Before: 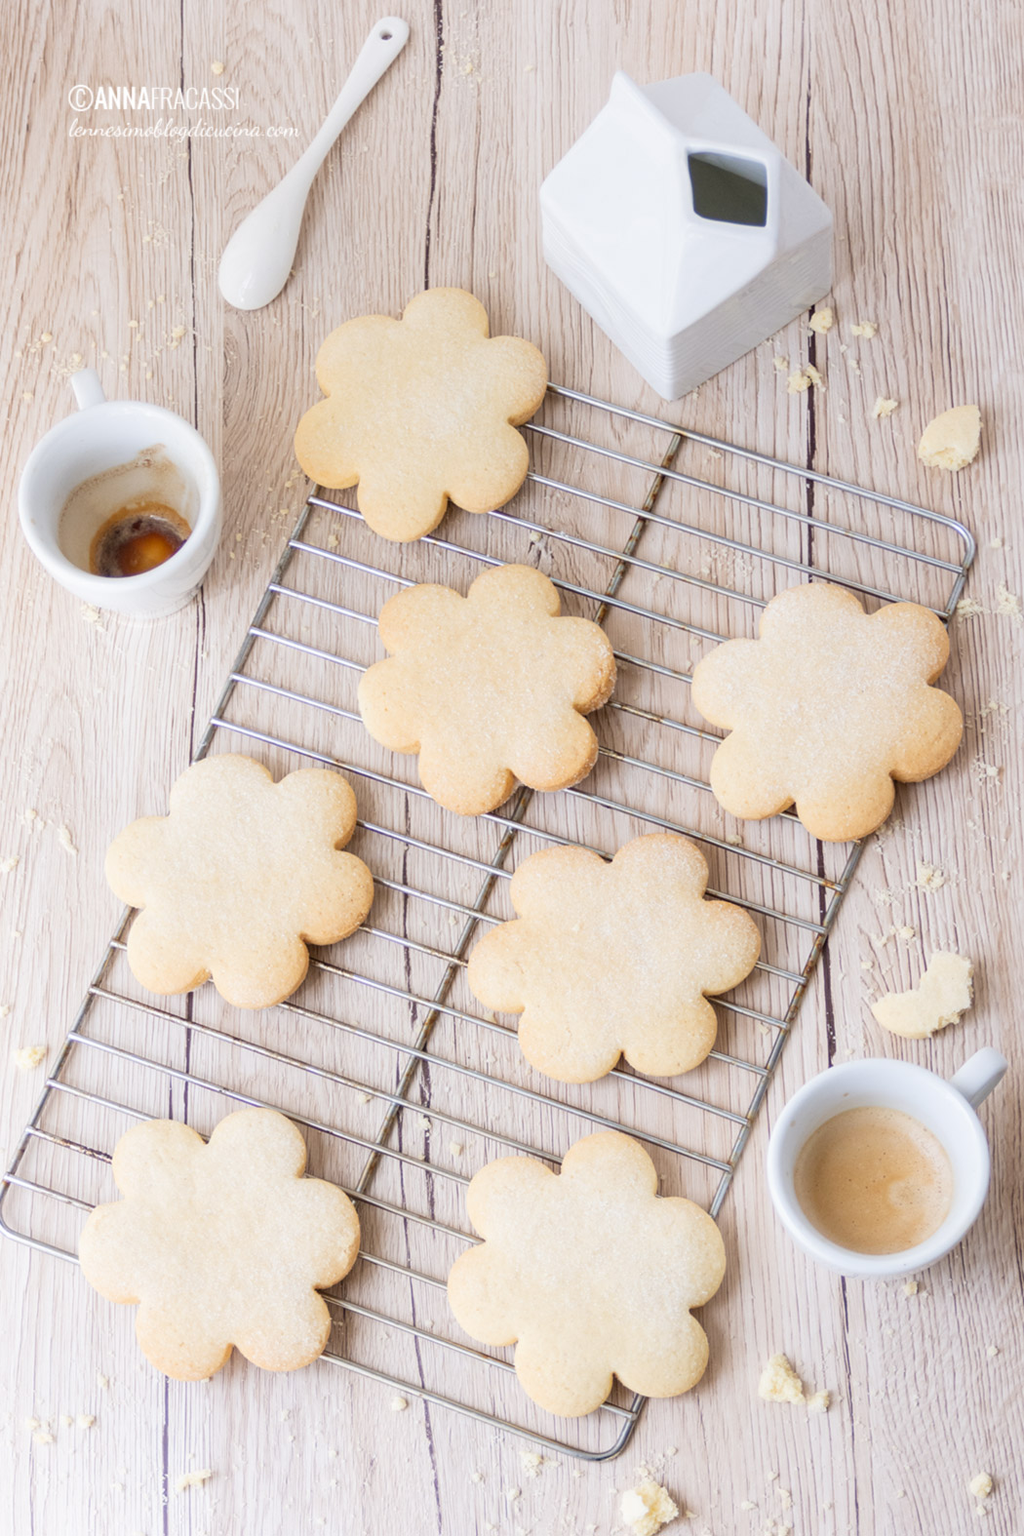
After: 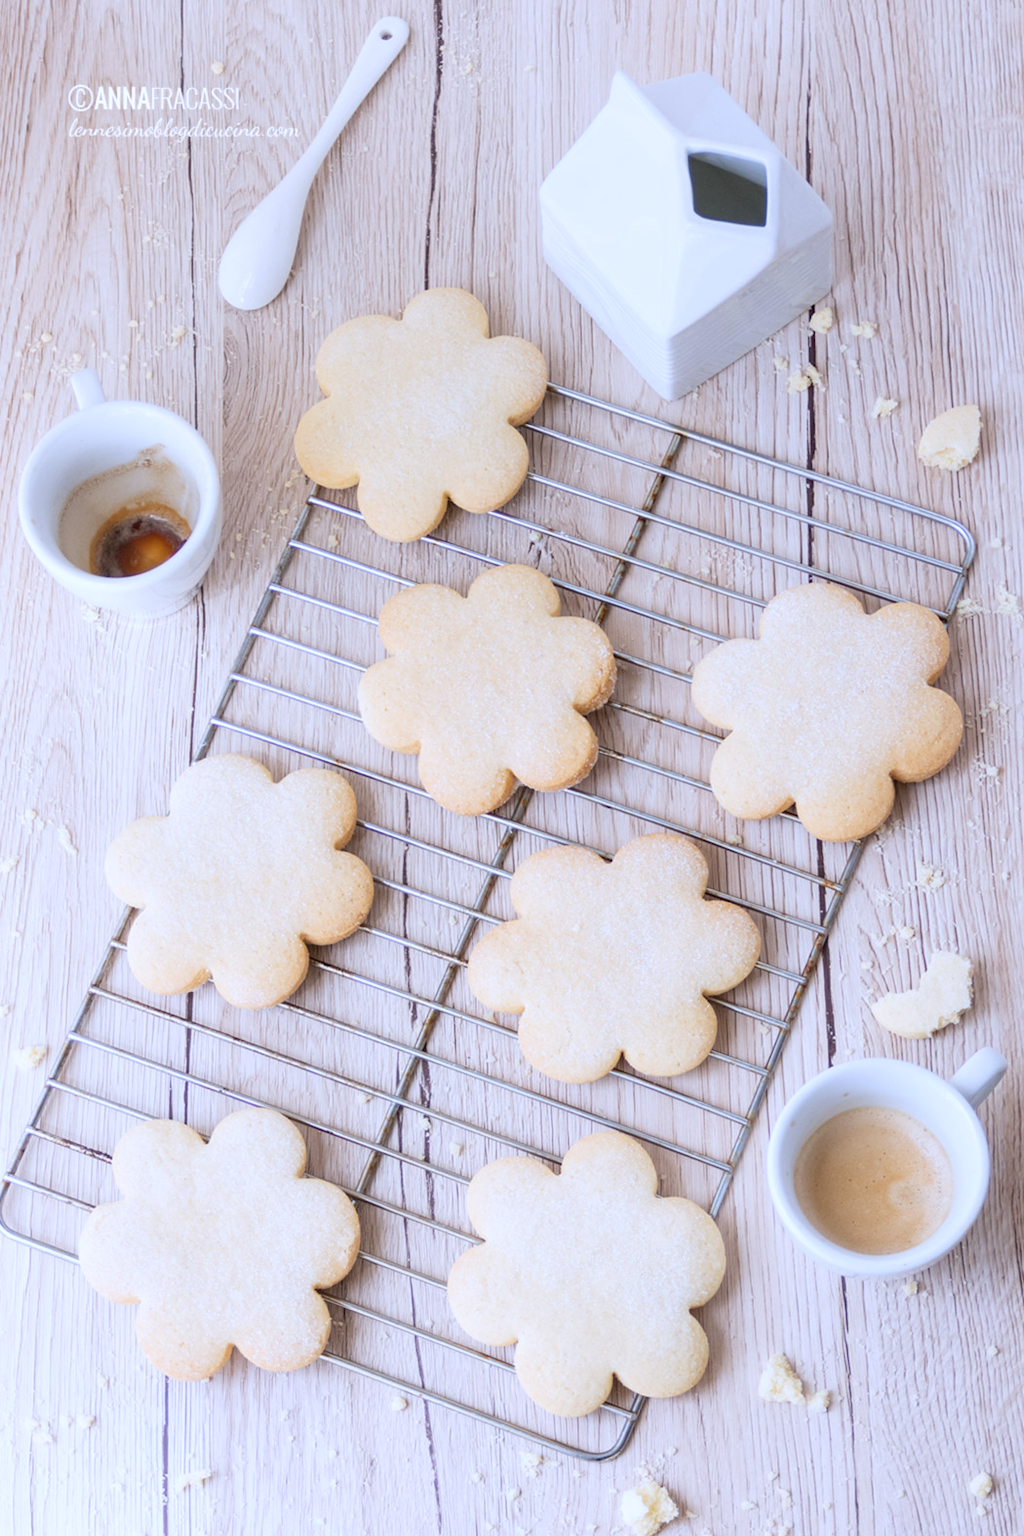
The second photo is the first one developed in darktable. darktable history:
color calibration: illuminant as shot in camera, x 0.37, y 0.382, temperature 4317.07 K
